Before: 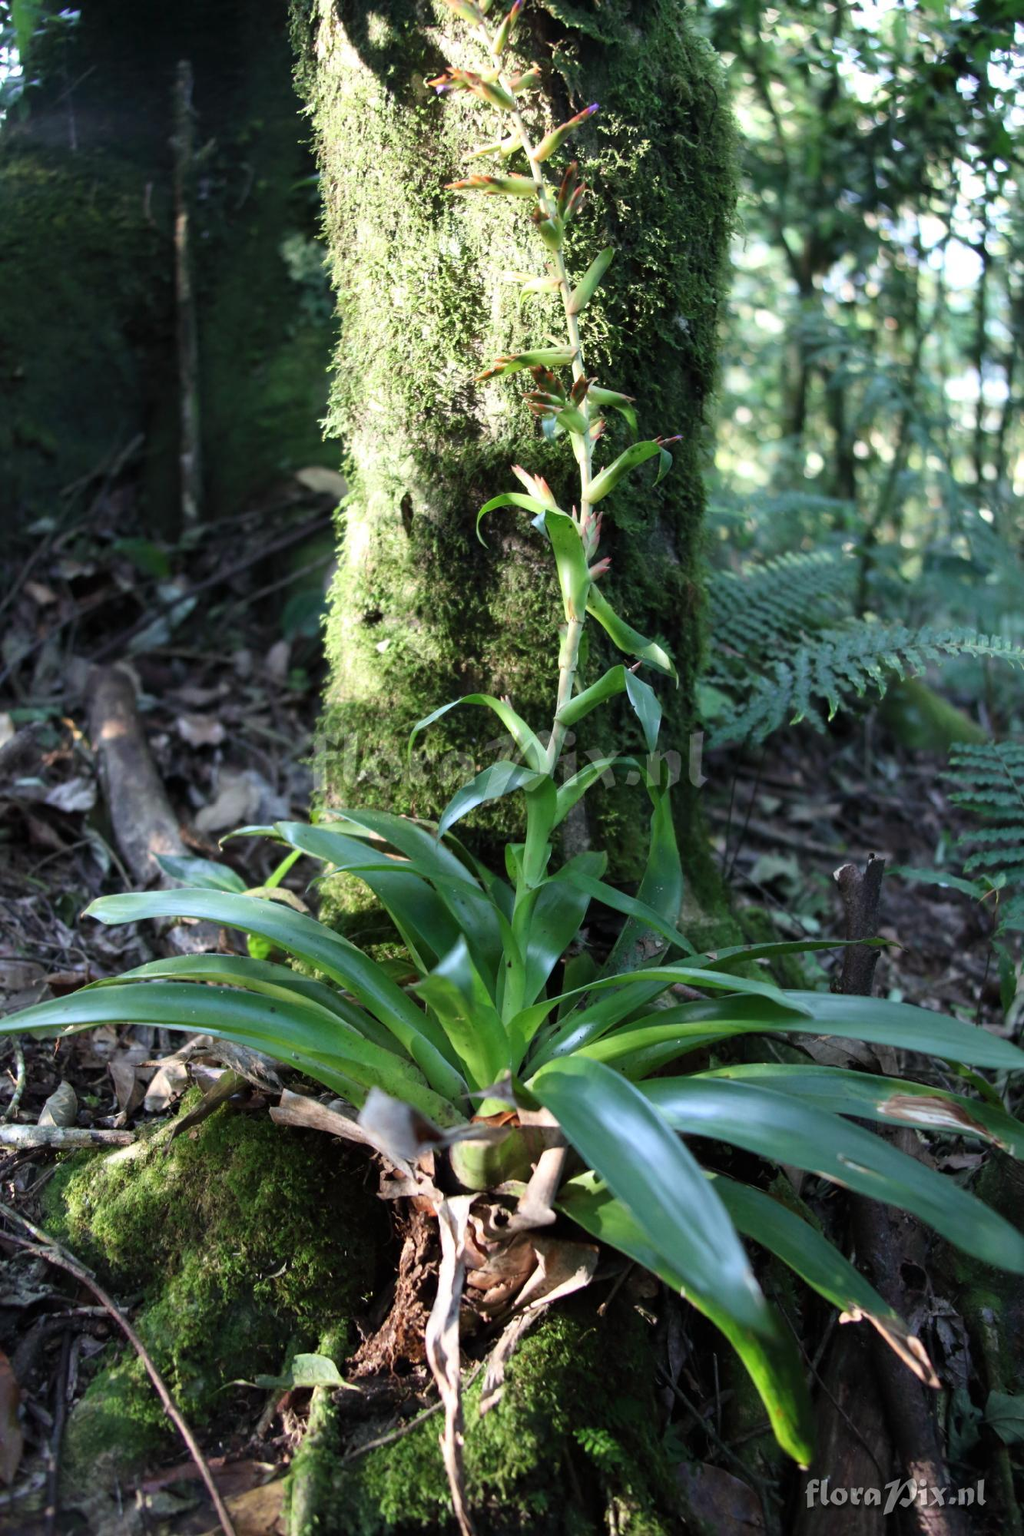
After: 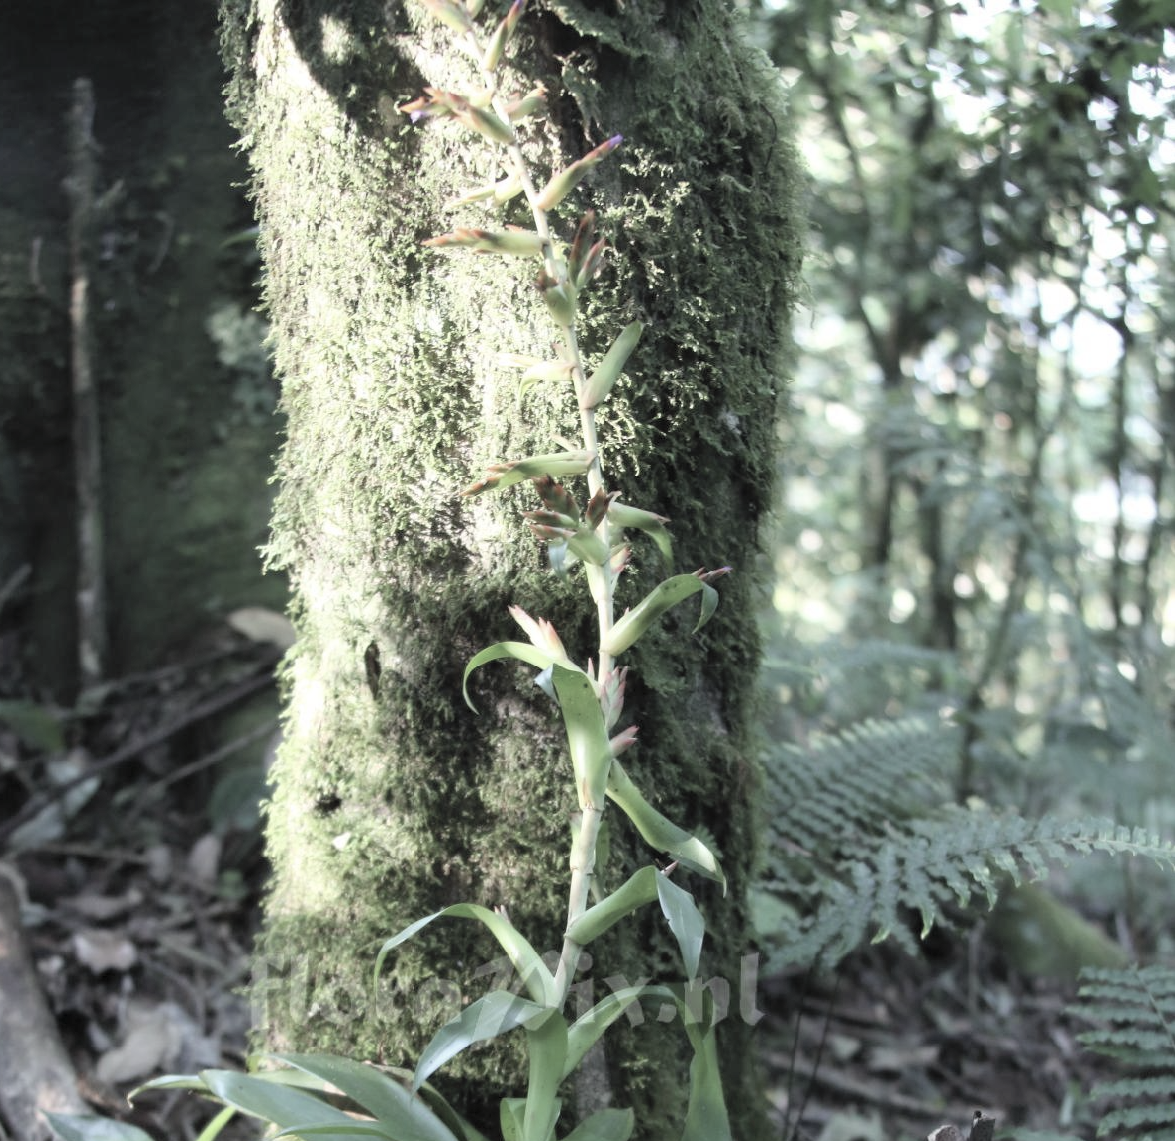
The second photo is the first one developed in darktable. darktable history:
crop and rotate: left 11.816%, bottom 42.938%
contrast brightness saturation: brightness 0.186, saturation -0.516
